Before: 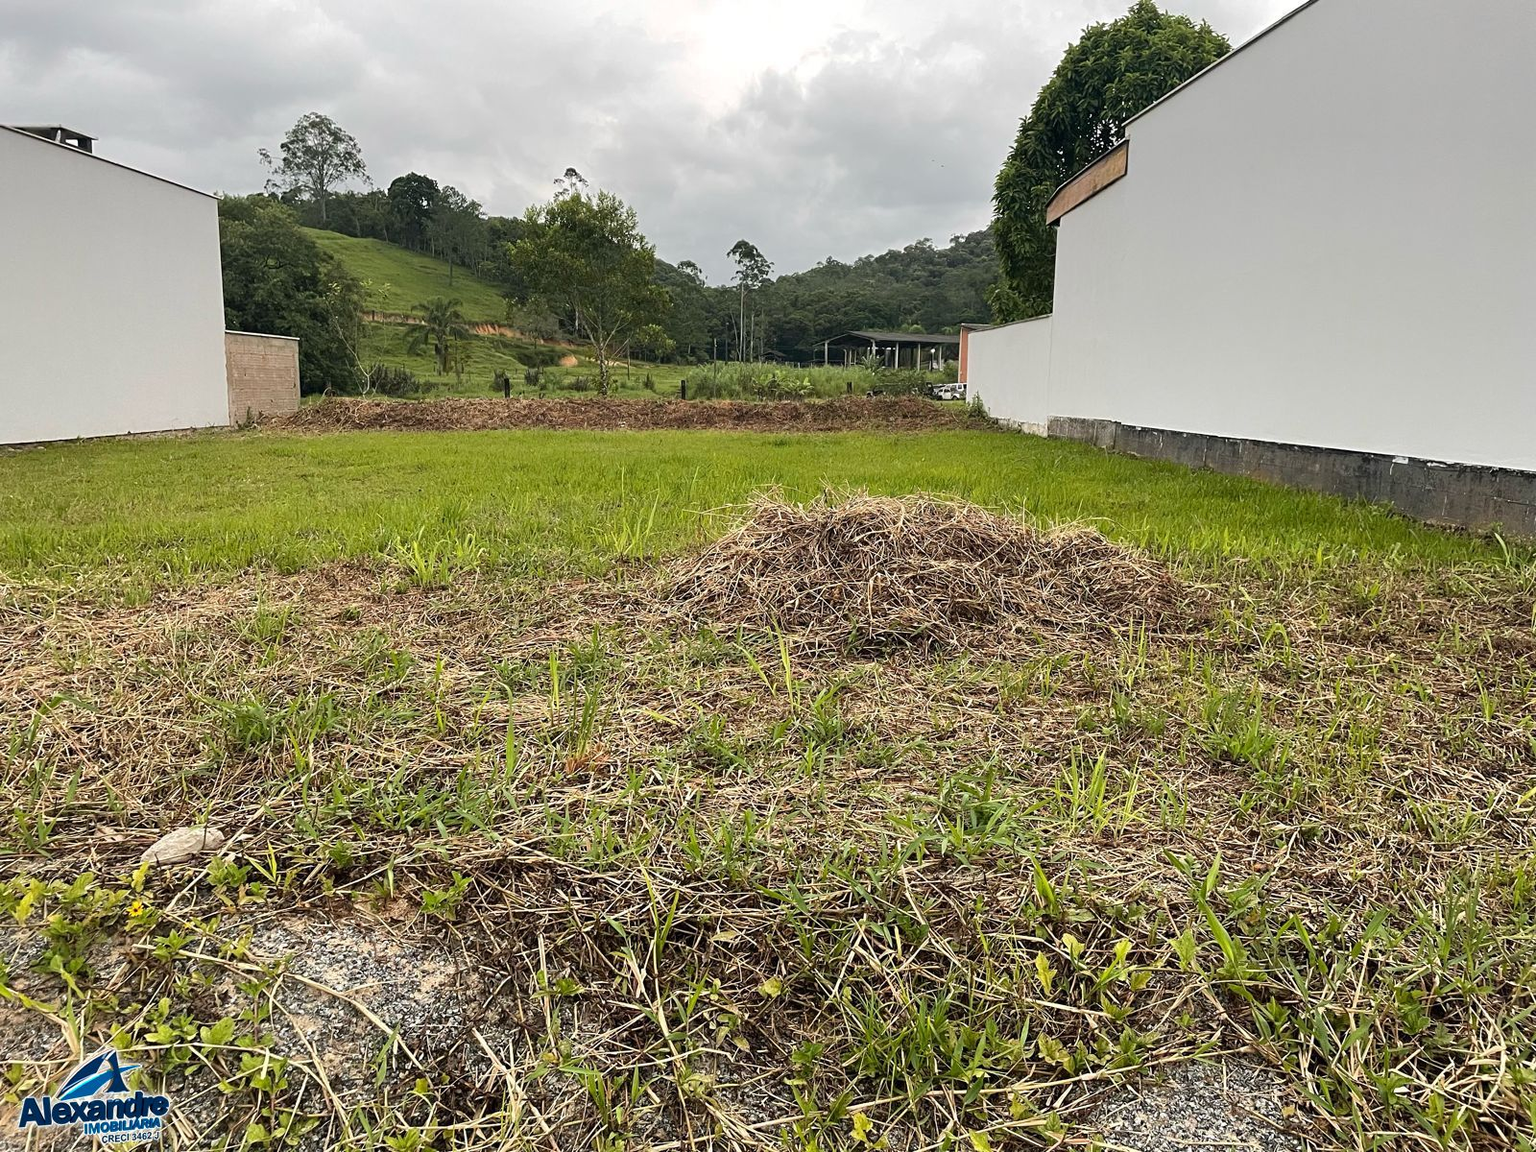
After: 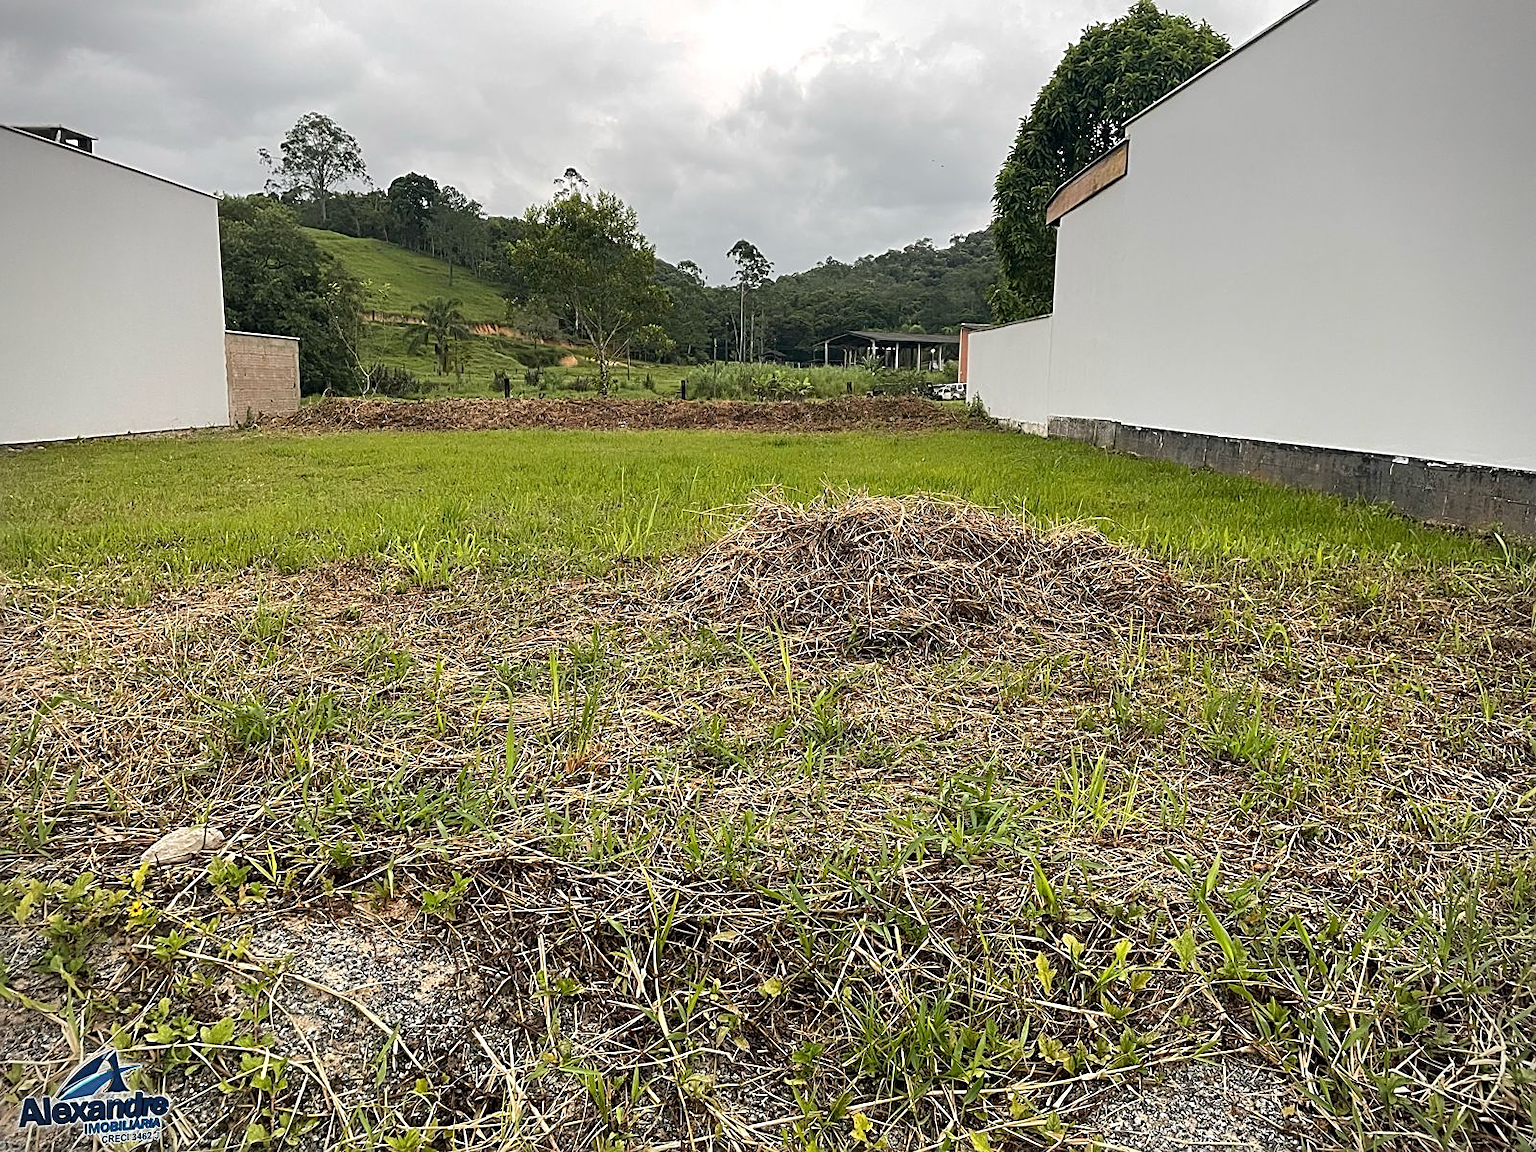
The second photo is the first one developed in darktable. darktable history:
vignetting: fall-off start 91.19%
sharpen: on, module defaults
